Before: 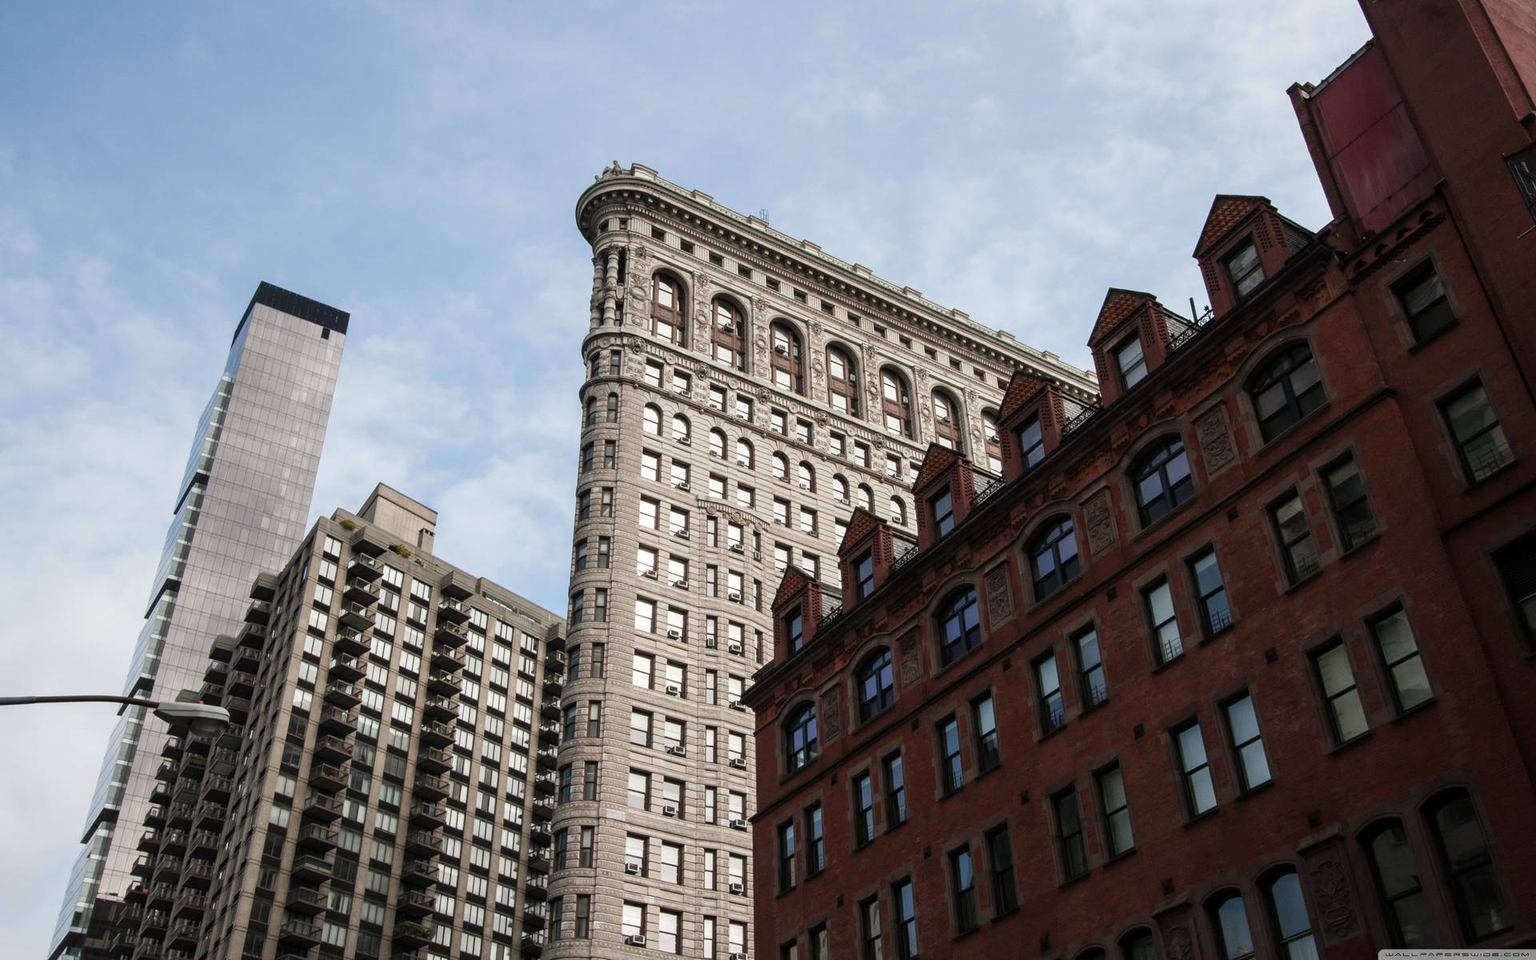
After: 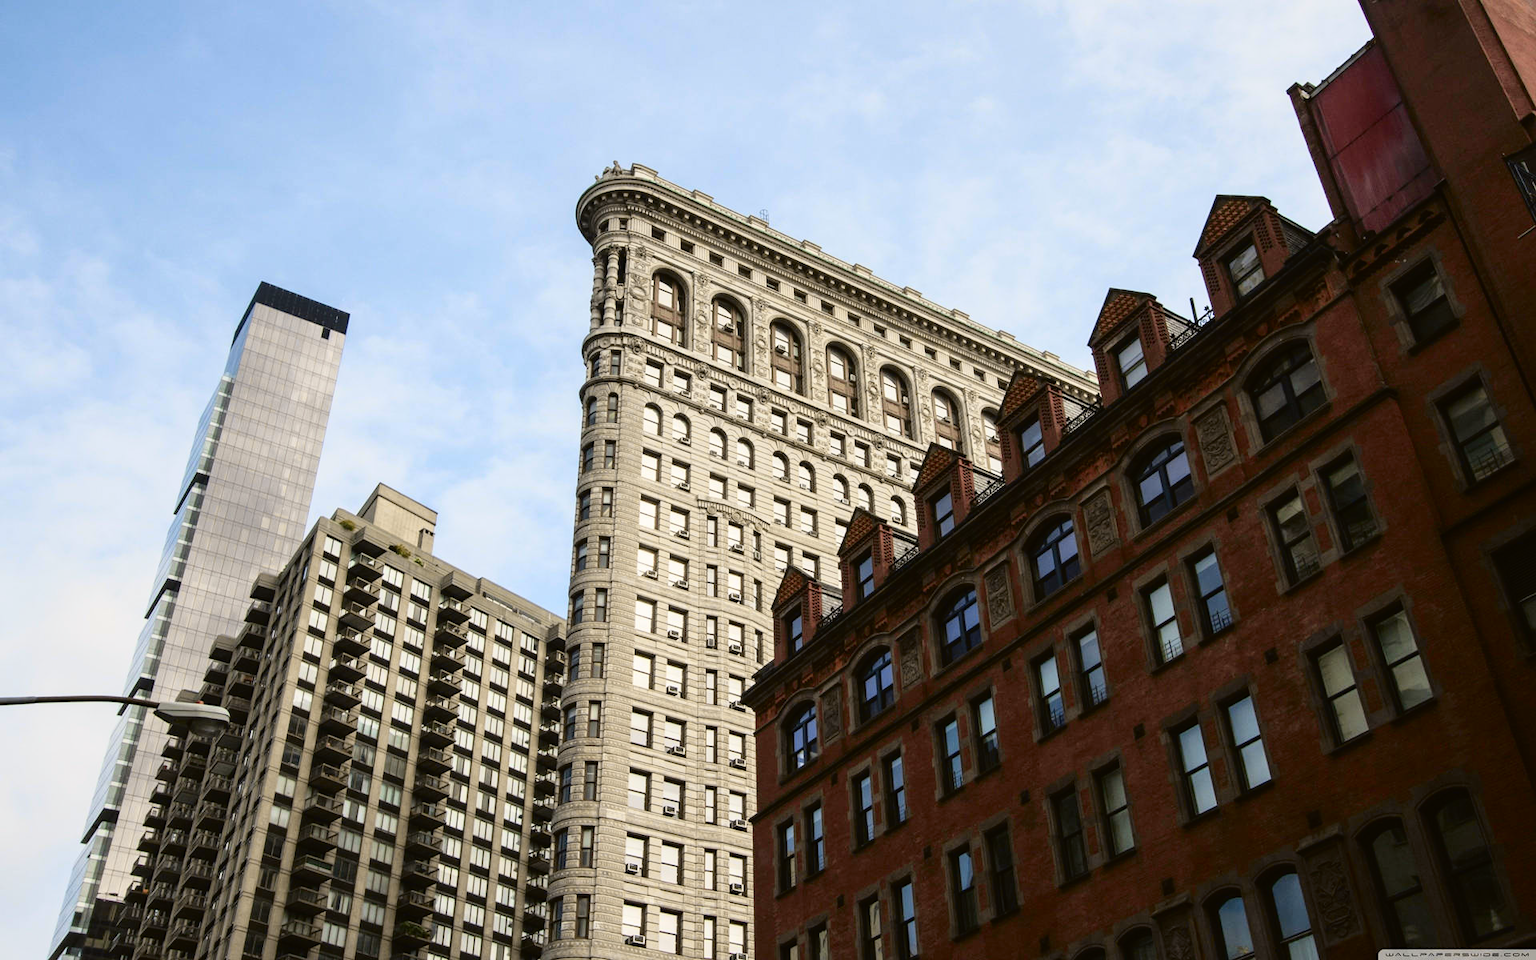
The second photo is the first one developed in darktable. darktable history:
exposure: exposure 0.135 EV, compensate highlight preservation false
tone curve: curves: ch0 [(0, 0.021) (0.049, 0.044) (0.152, 0.14) (0.328, 0.377) (0.473, 0.543) (0.641, 0.705) (0.85, 0.894) (1, 0.969)]; ch1 [(0, 0) (0.302, 0.331) (0.433, 0.432) (0.472, 0.47) (0.502, 0.503) (0.527, 0.516) (0.564, 0.573) (0.614, 0.626) (0.677, 0.701) (0.859, 0.885) (1, 1)]; ch2 [(0, 0) (0.33, 0.301) (0.447, 0.44) (0.487, 0.496) (0.502, 0.516) (0.535, 0.563) (0.565, 0.597) (0.608, 0.641) (1, 1)], color space Lab, independent channels, preserve colors none
